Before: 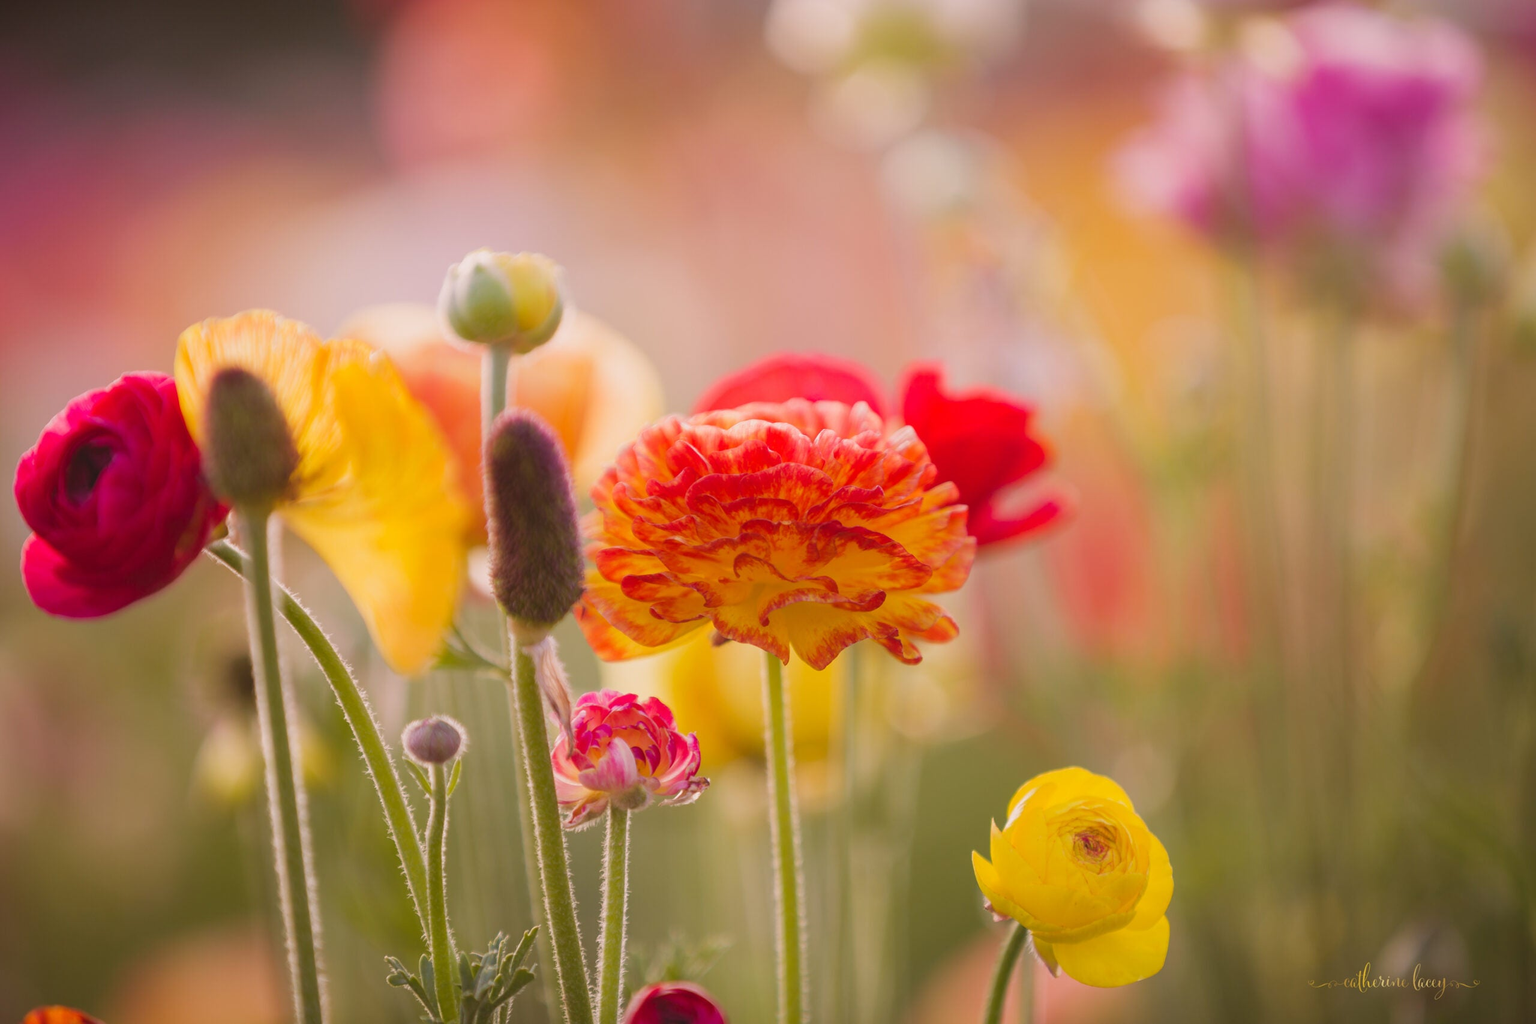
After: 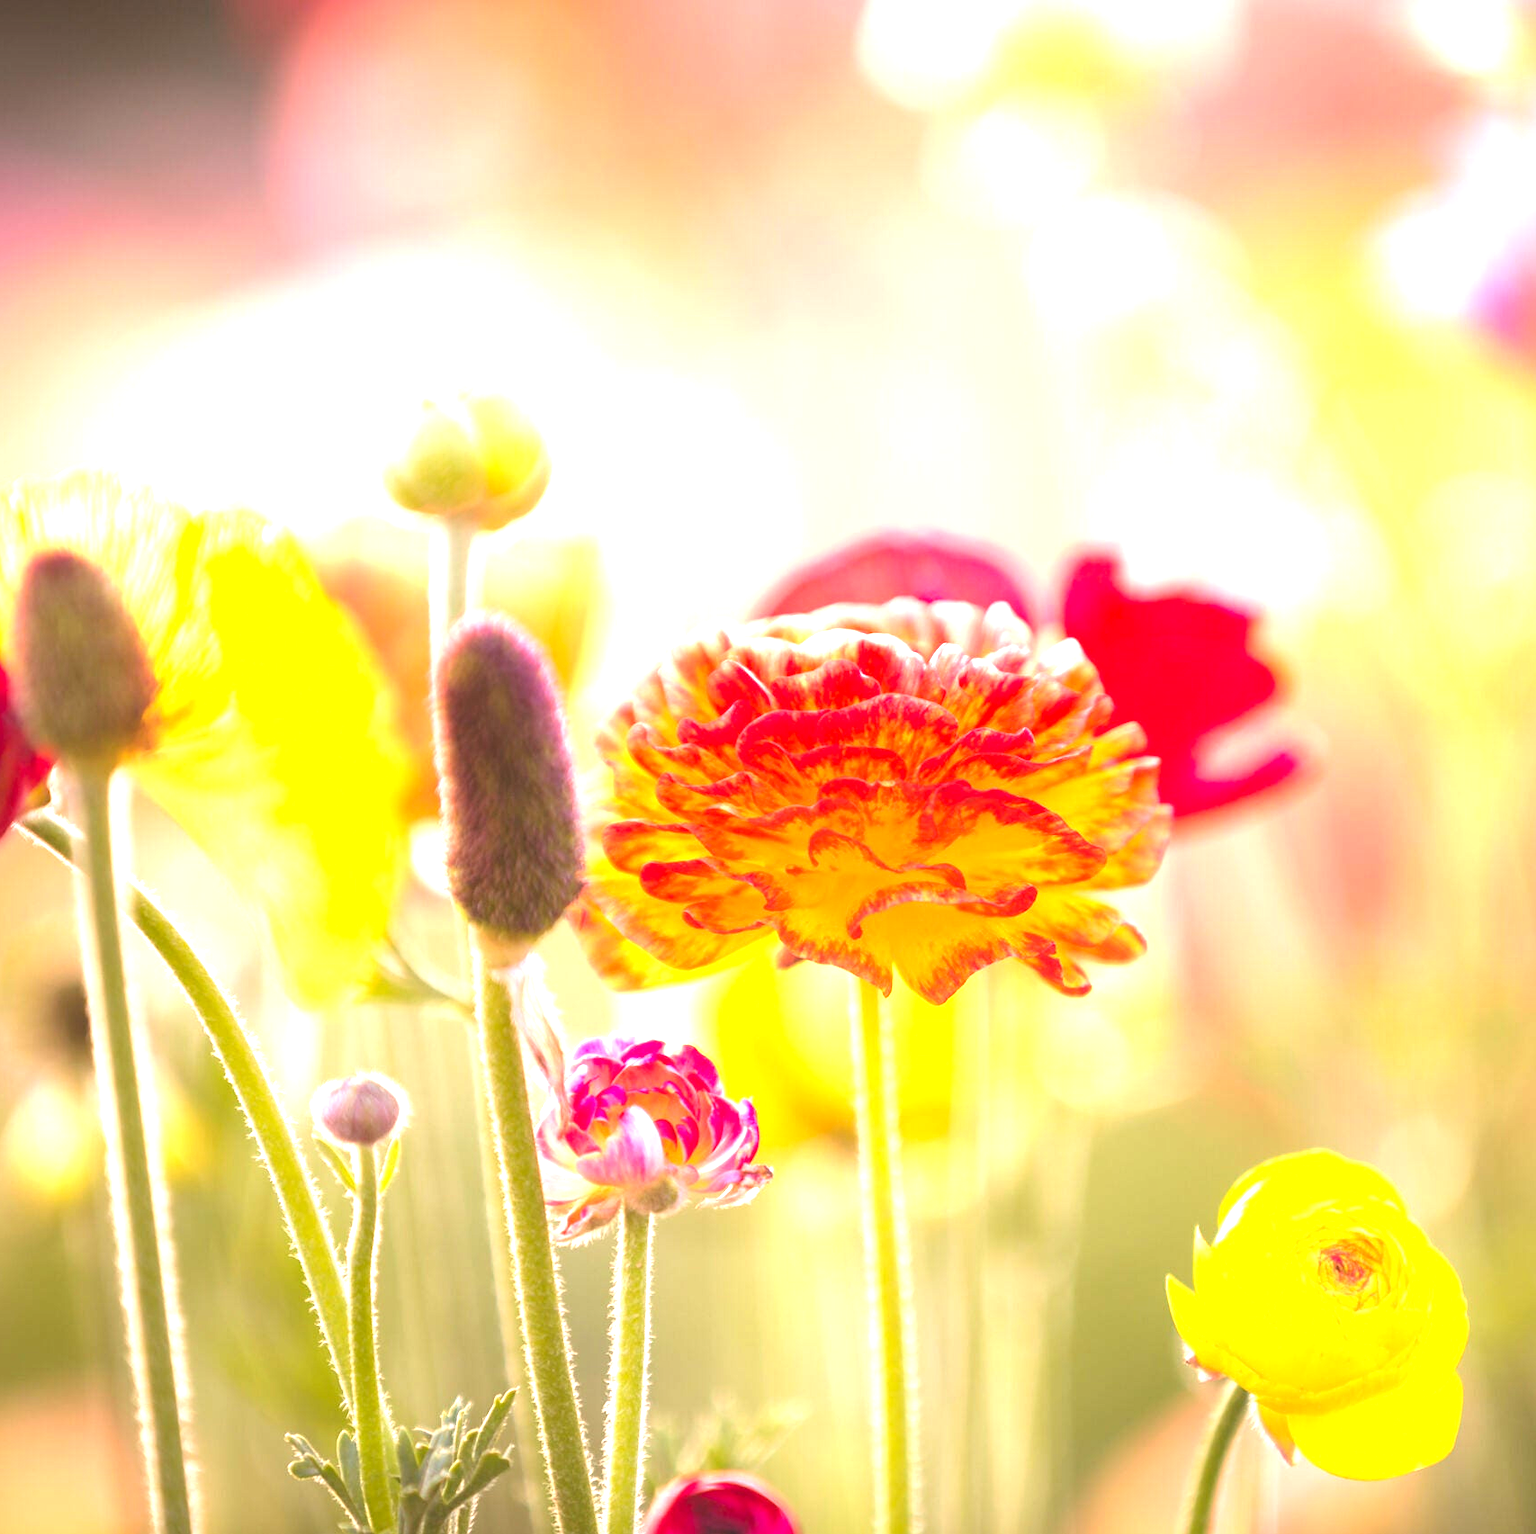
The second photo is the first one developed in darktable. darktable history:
exposure: black level correction 0.001, exposure 0.96 EV, compensate exposure bias true, compensate highlight preservation false
crop and rotate: left 12.688%, right 20.628%
tone equalizer: -8 EV -0.768 EV, -7 EV -0.696 EV, -6 EV -0.634 EV, -5 EV -0.37 EV, -3 EV 0.395 EV, -2 EV 0.6 EV, -1 EV 0.676 EV, +0 EV 0.777 EV
